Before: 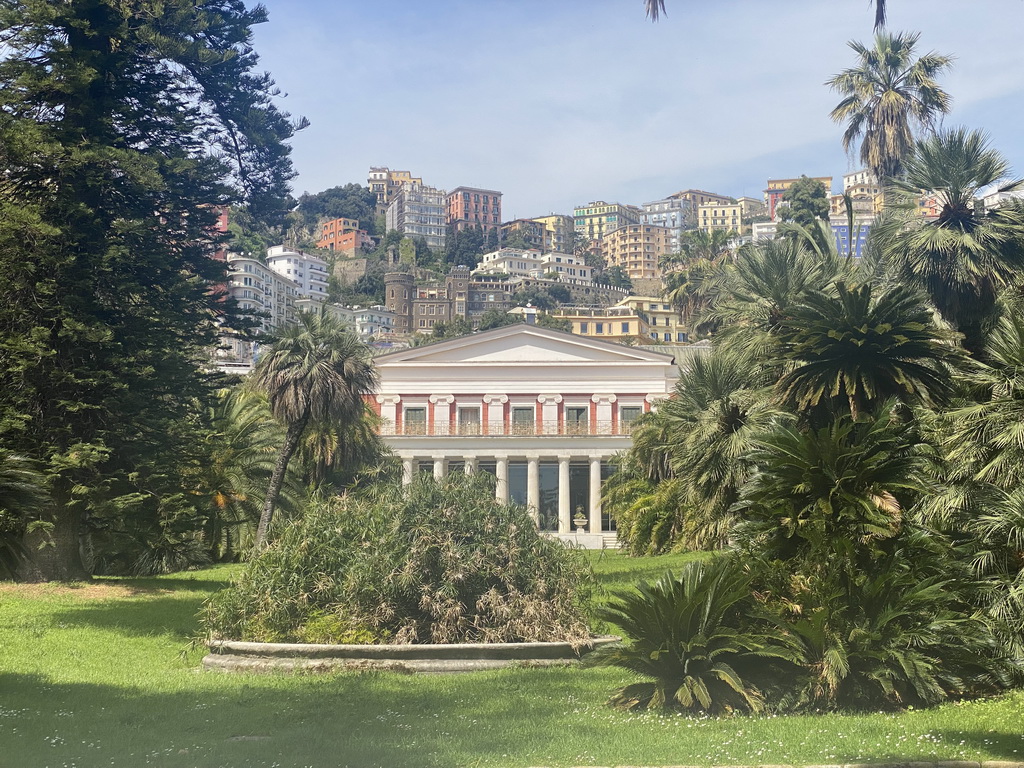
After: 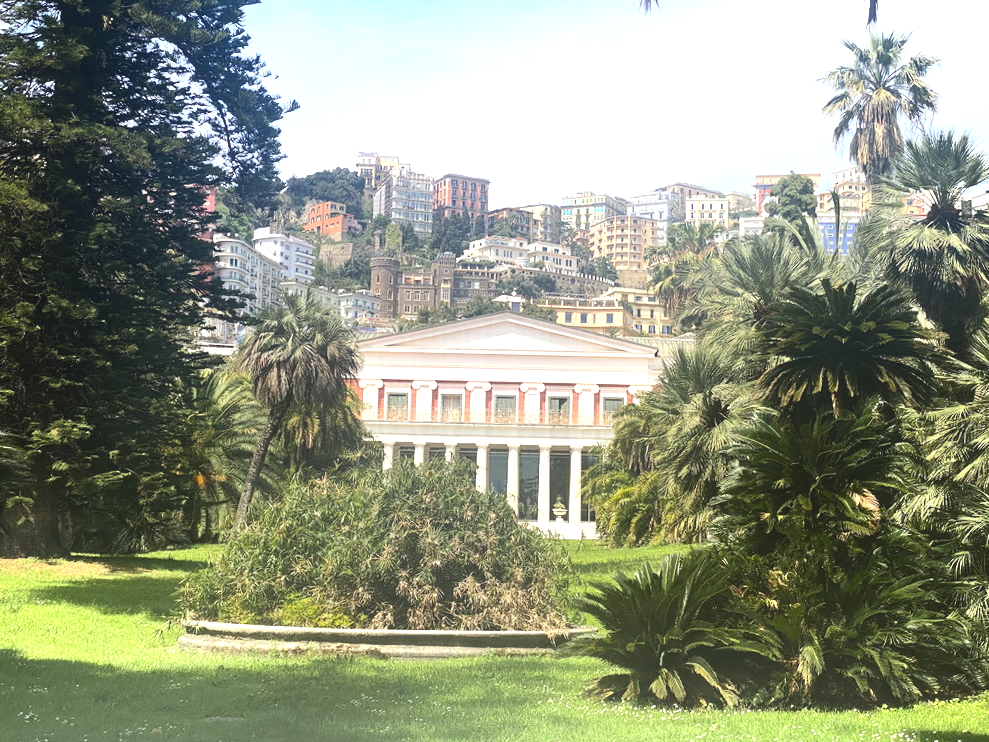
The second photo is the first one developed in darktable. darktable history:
tone equalizer: -8 EV -1.07 EV, -7 EV -1.01 EV, -6 EV -0.883 EV, -5 EV -0.555 EV, -3 EV 0.548 EV, -2 EV 0.841 EV, -1 EV 0.989 EV, +0 EV 1.08 EV, edges refinement/feathering 500, mask exposure compensation -1.57 EV, preserve details no
crop and rotate: angle -1.52°
exposure: exposure 0.134 EV, compensate highlight preservation false
local contrast: detail 117%
color zones: curves: ch0 [(0.25, 0.5) (0.463, 0.627) (0.484, 0.637) (0.75, 0.5)]
contrast equalizer: y [[0.6 ×6], [0.55 ×6], [0 ×6], [0 ×6], [0 ×6]], mix -0.982
